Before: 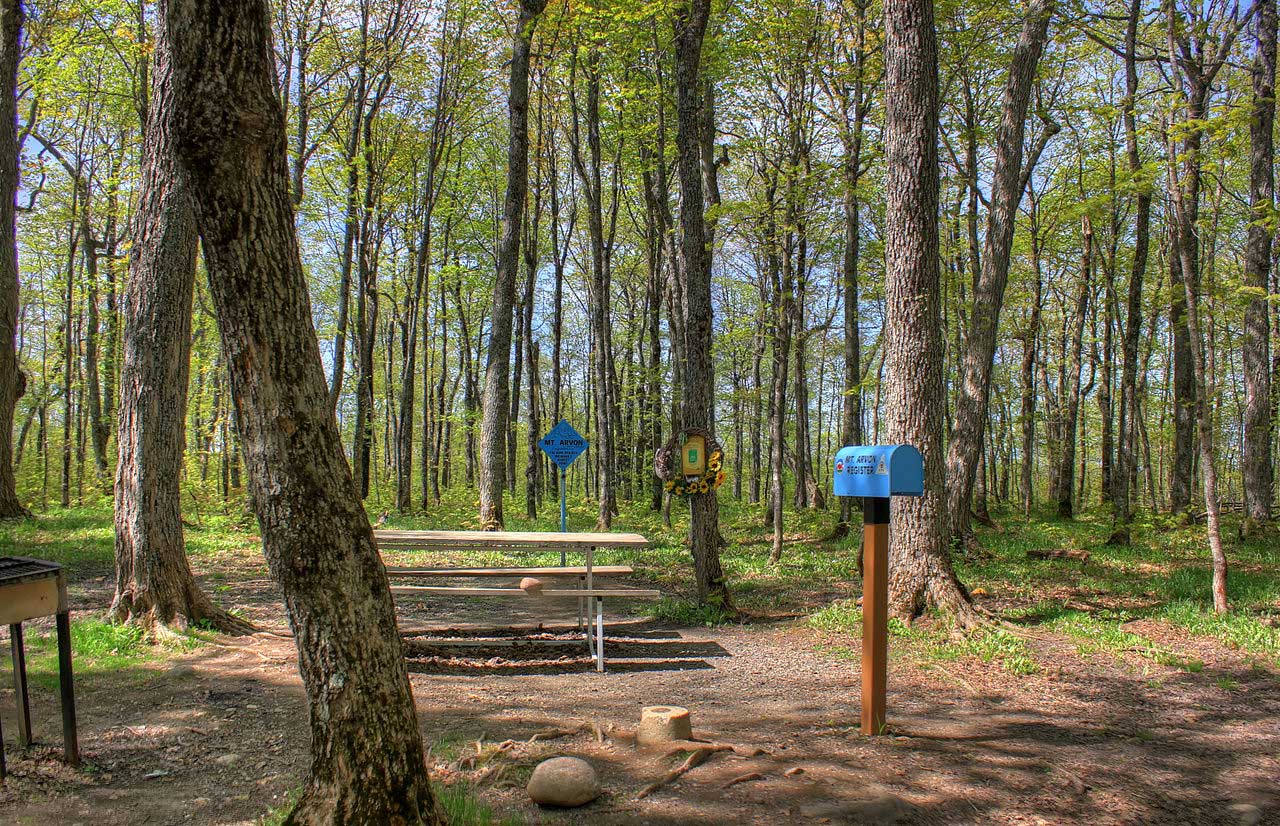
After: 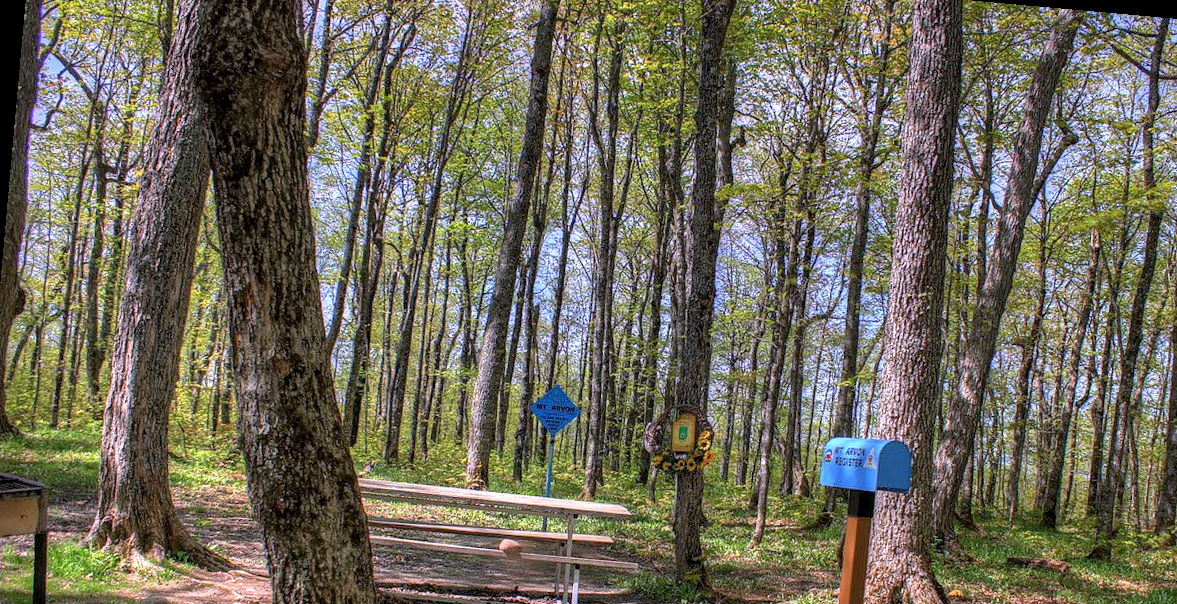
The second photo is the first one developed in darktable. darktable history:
white balance: red 1.042, blue 1.17
crop: left 3.015%, top 8.969%, right 9.647%, bottom 26.457%
local contrast: on, module defaults
rotate and perspective: rotation 5.12°, automatic cropping off
